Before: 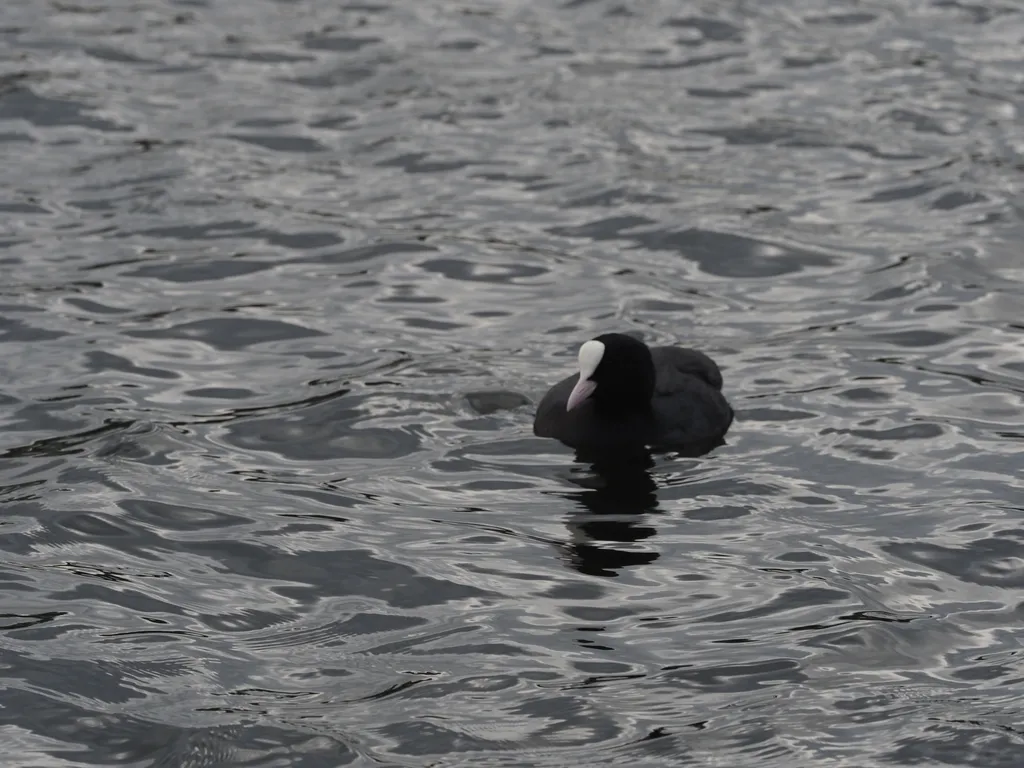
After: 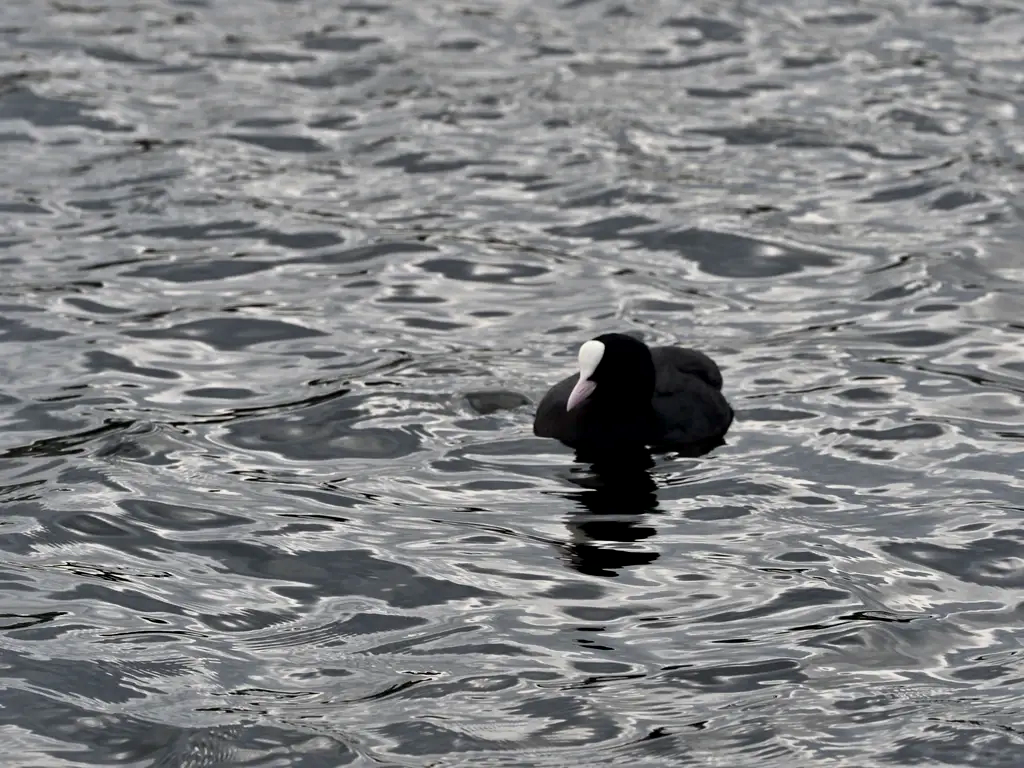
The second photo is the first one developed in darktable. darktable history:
local contrast: mode bilateral grid, contrast 70, coarseness 76, detail 180%, midtone range 0.2
color balance rgb: perceptual saturation grading › global saturation 19.942%
tone equalizer: -8 EV 0.02 EV, -7 EV -0.027 EV, -6 EV 0.046 EV, -5 EV 0.048 EV, -4 EV 0.265 EV, -3 EV 0.642 EV, -2 EV 0.587 EV, -1 EV 0.188 EV, +0 EV 0.035 EV
exposure: exposure -0.041 EV, compensate highlight preservation false
